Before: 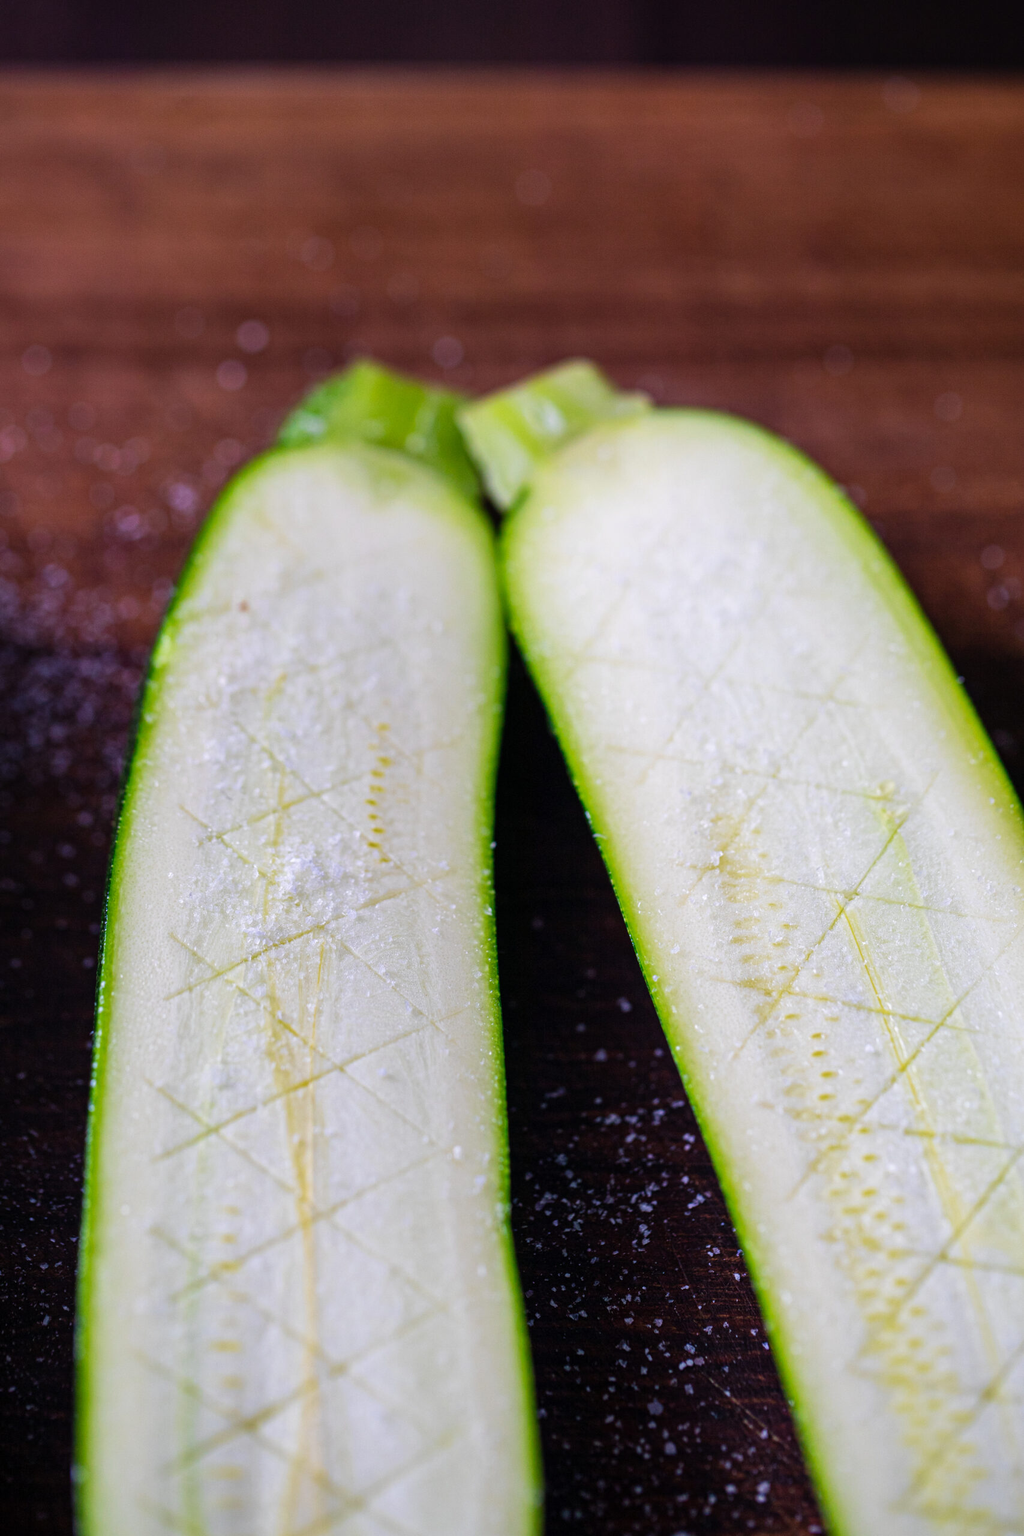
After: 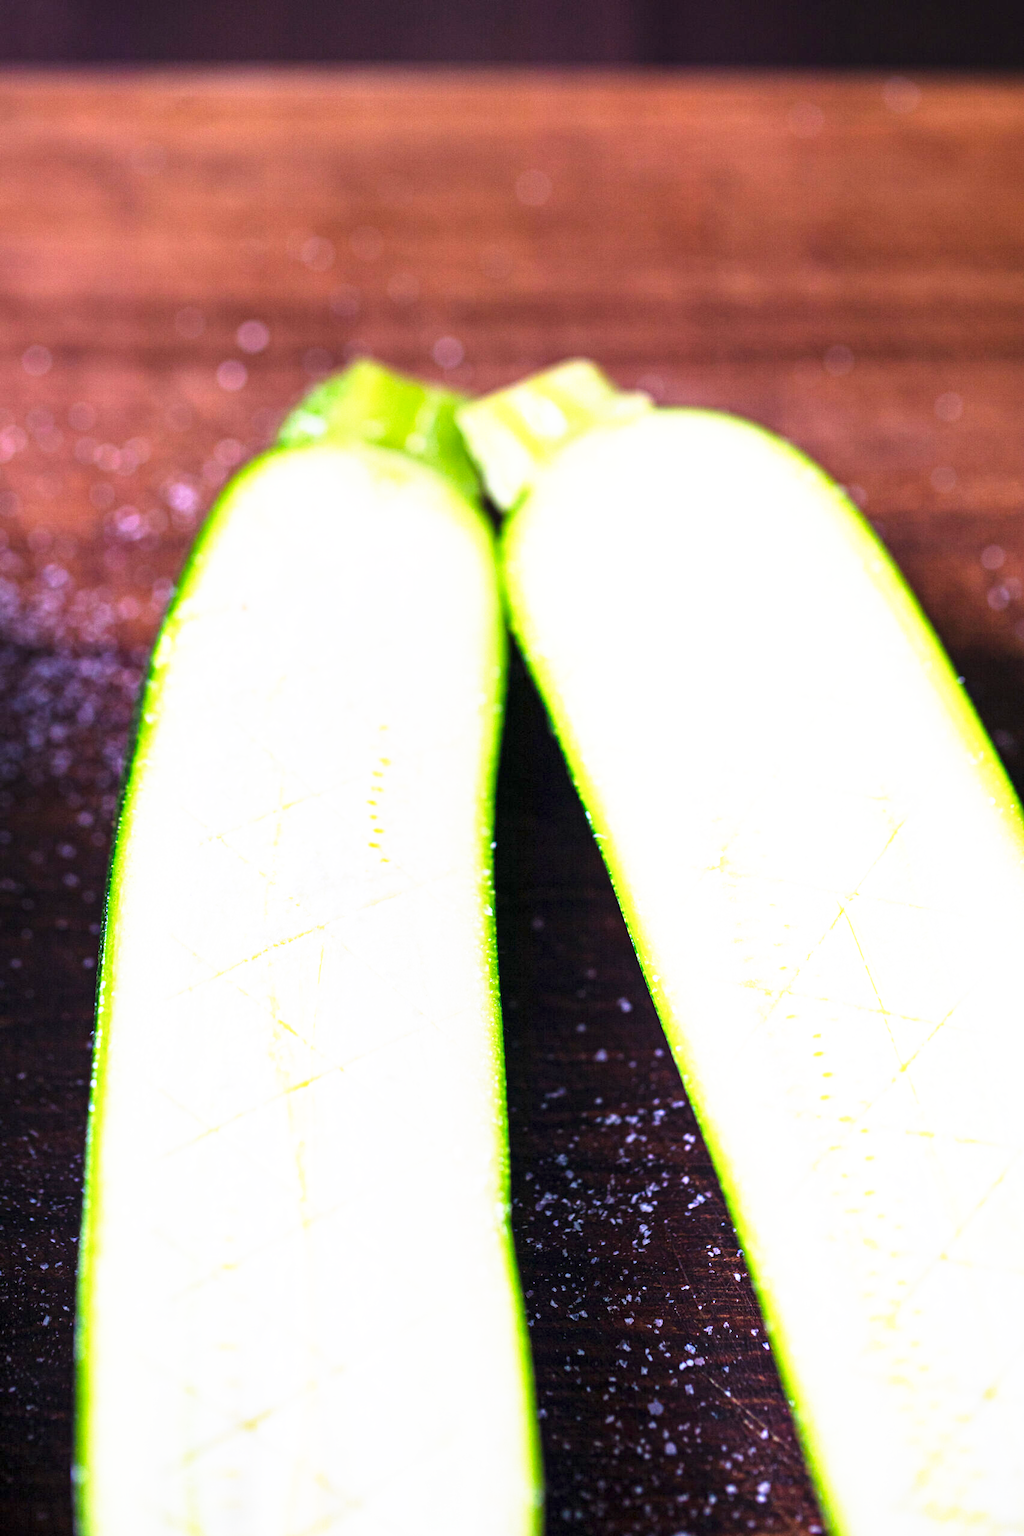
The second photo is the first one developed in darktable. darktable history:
exposure: exposure 0.602 EV, compensate highlight preservation false
base curve: curves: ch0 [(0, 0) (0.495, 0.917) (1, 1)], preserve colors none
